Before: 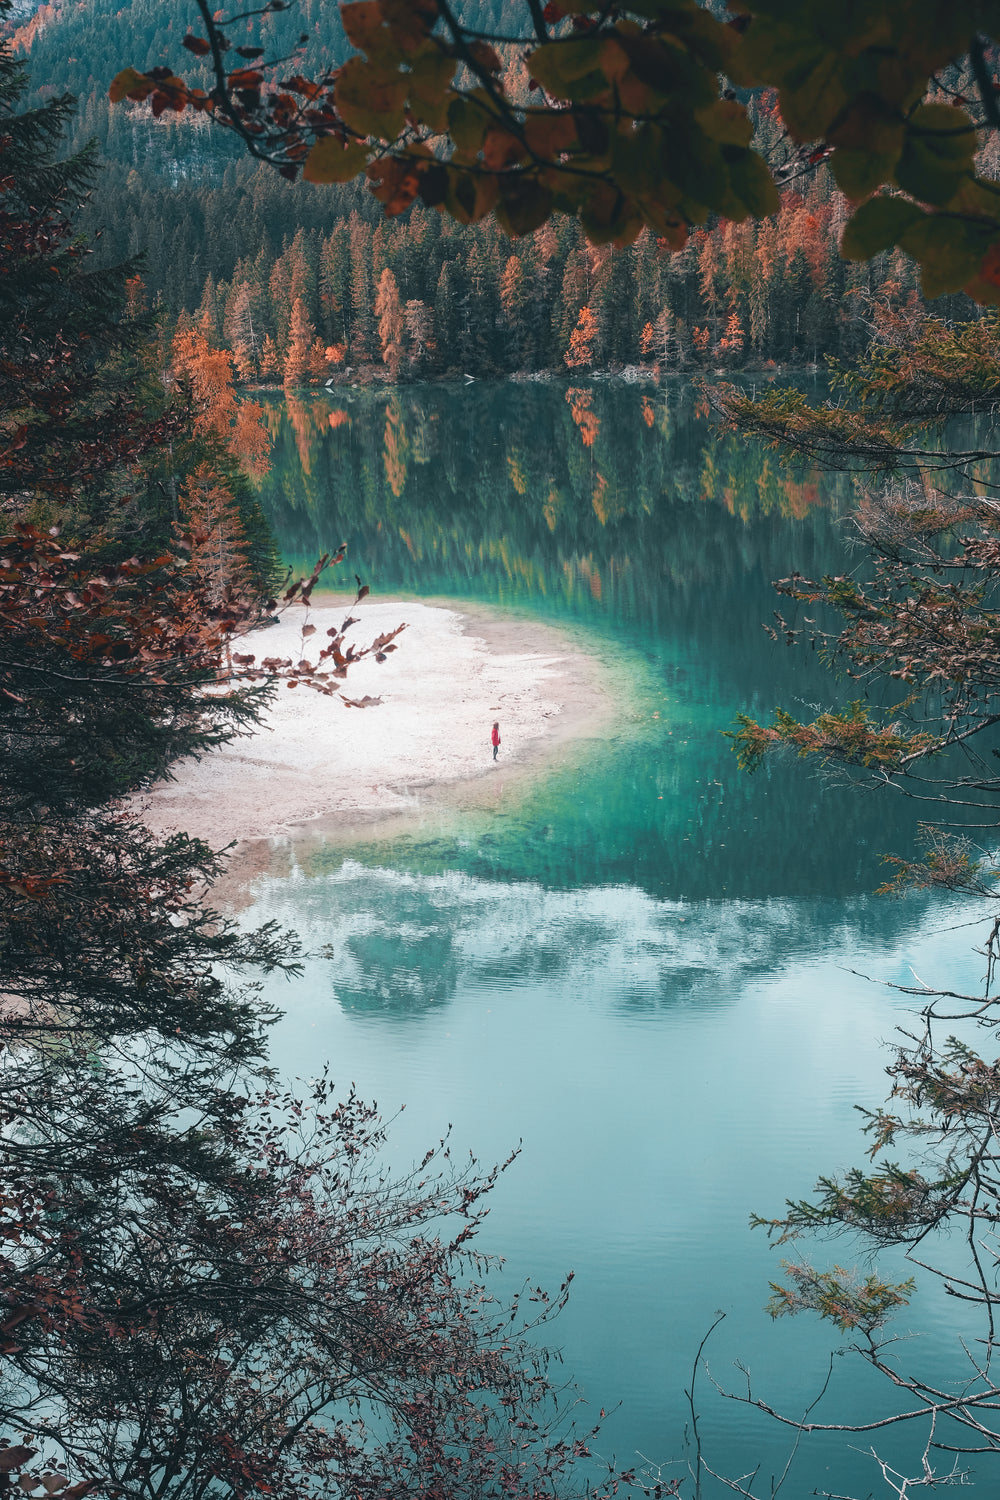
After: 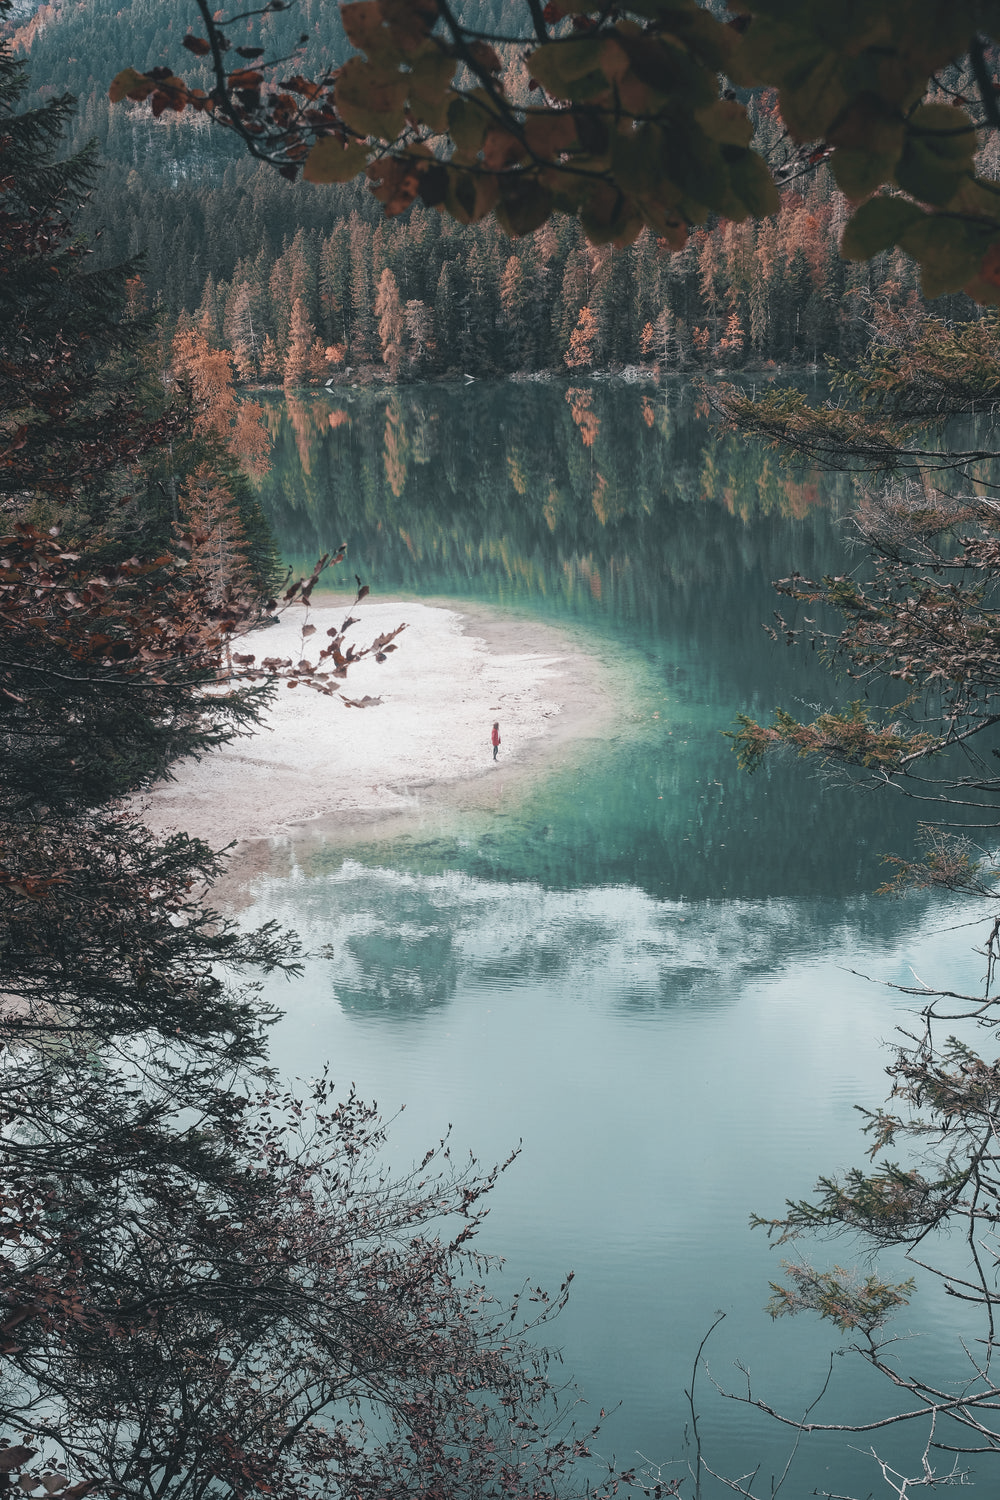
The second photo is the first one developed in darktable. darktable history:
contrast brightness saturation: contrast -0.053, saturation -0.396
